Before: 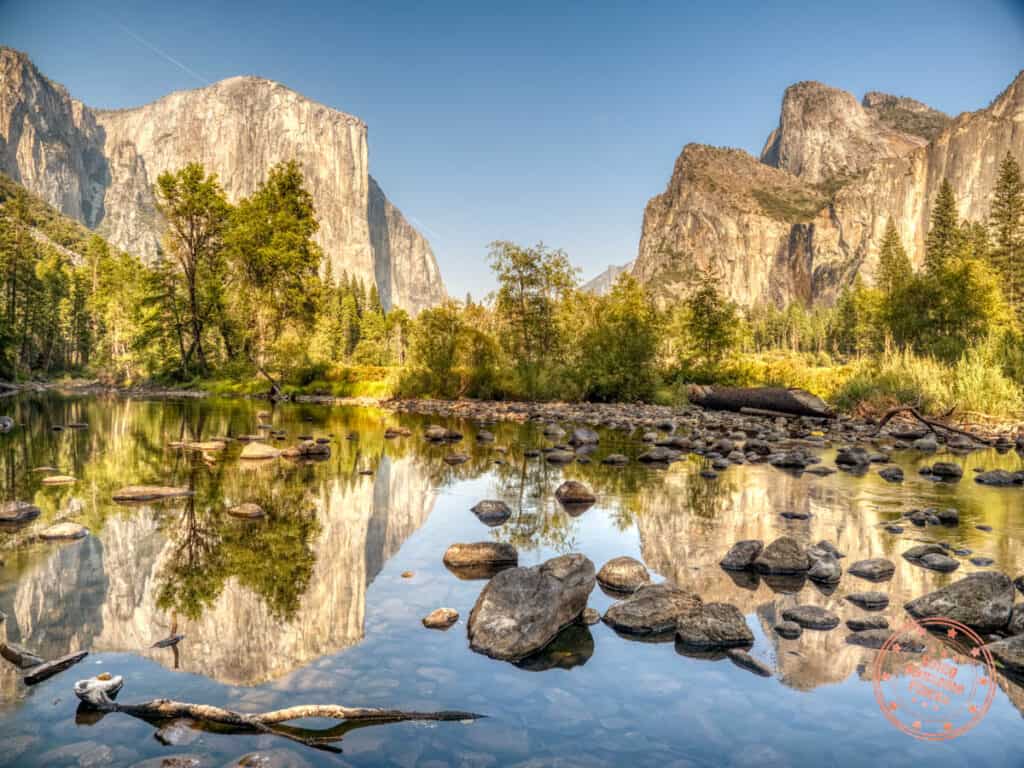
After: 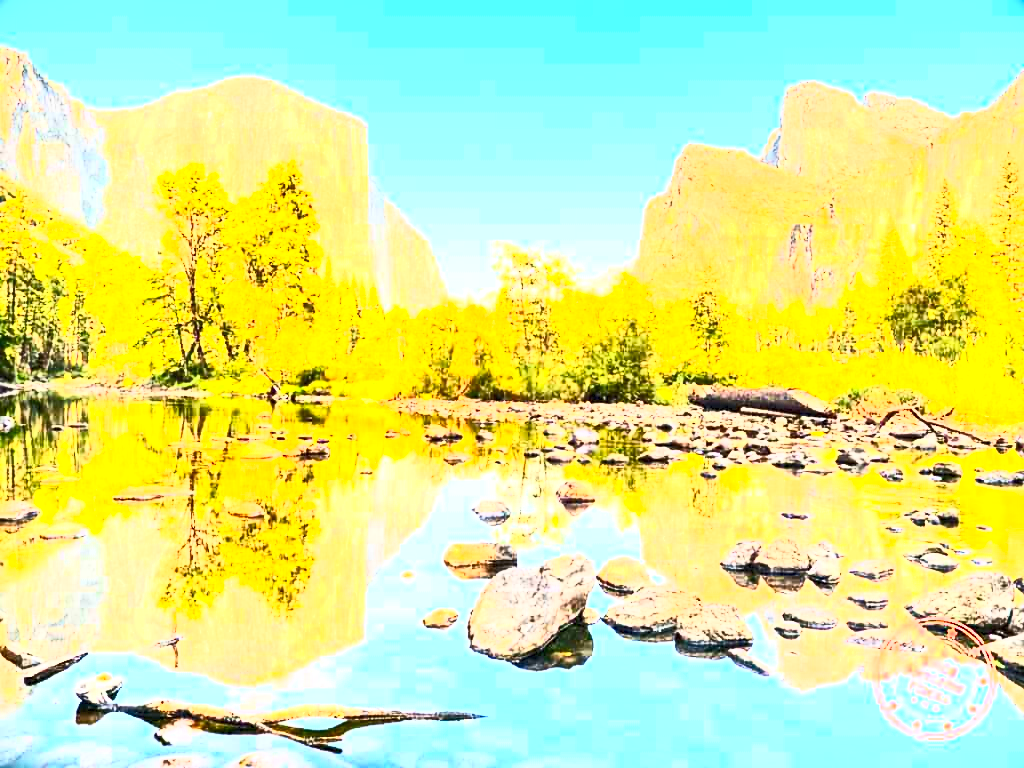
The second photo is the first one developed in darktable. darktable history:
exposure: black level correction 0, exposure 1.675 EV, compensate exposure bias true, compensate highlight preservation false
sharpen: amount 0.2
contrast brightness saturation: contrast 0.83, brightness 0.59, saturation 0.59
